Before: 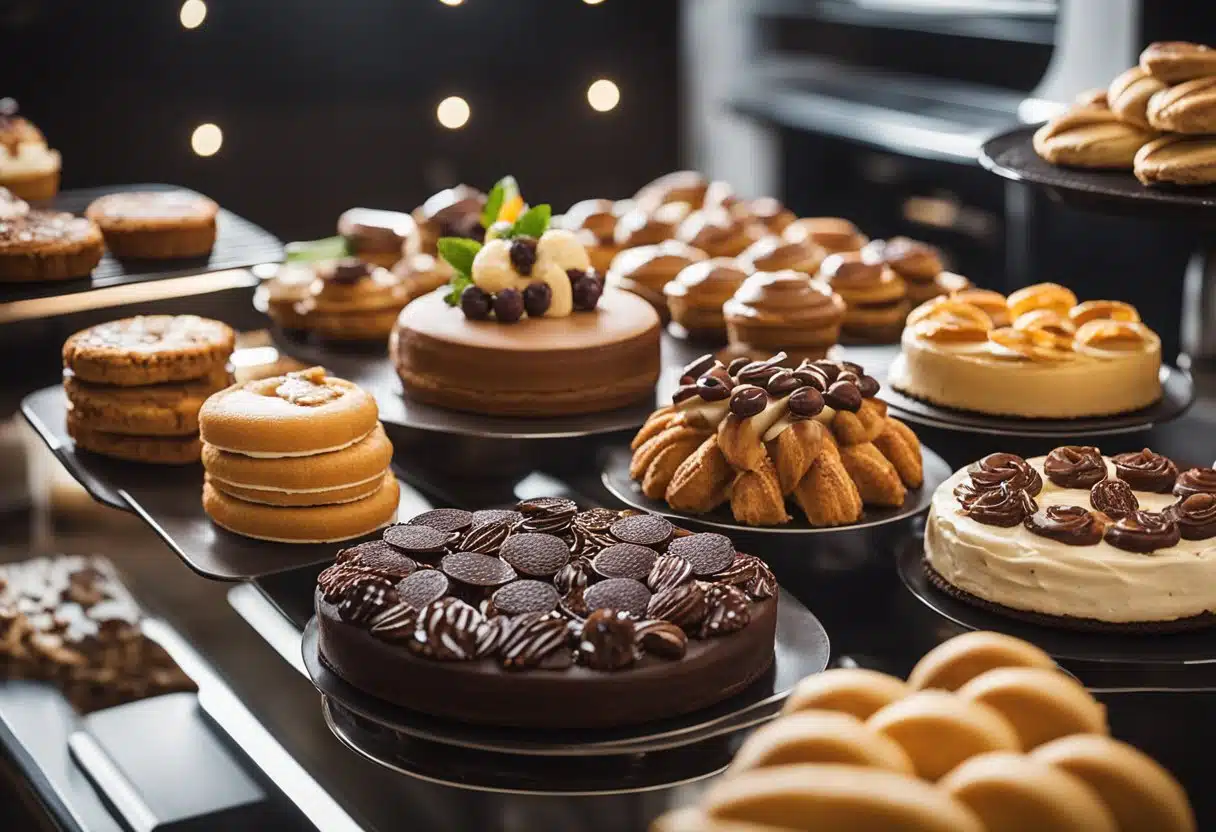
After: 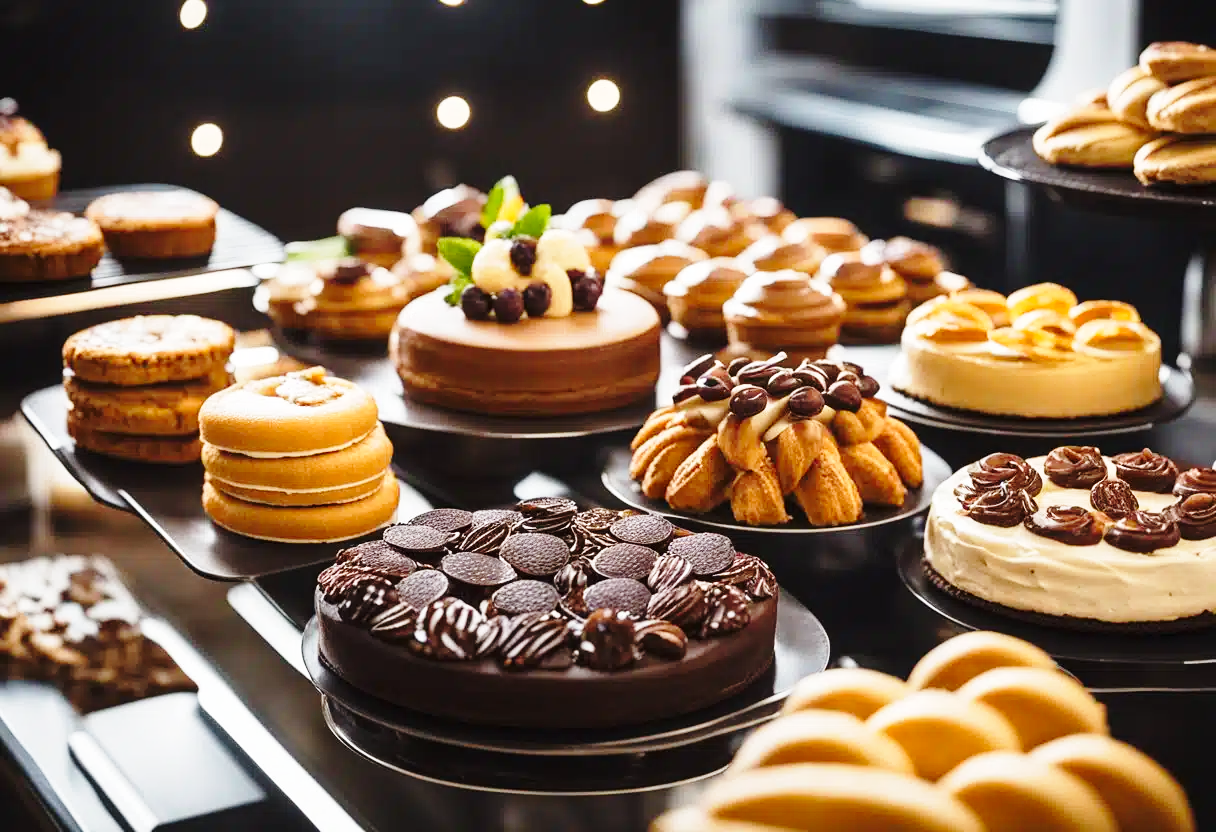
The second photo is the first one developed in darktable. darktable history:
tone equalizer: edges refinement/feathering 500, mask exposure compensation -1.57 EV, preserve details no
base curve: curves: ch0 [(0, 0) (0.028, 0.03) (0.121, 0.232) (0.46, 0.748) (0.859, 0.968) (1, 1)], preserve colors none
